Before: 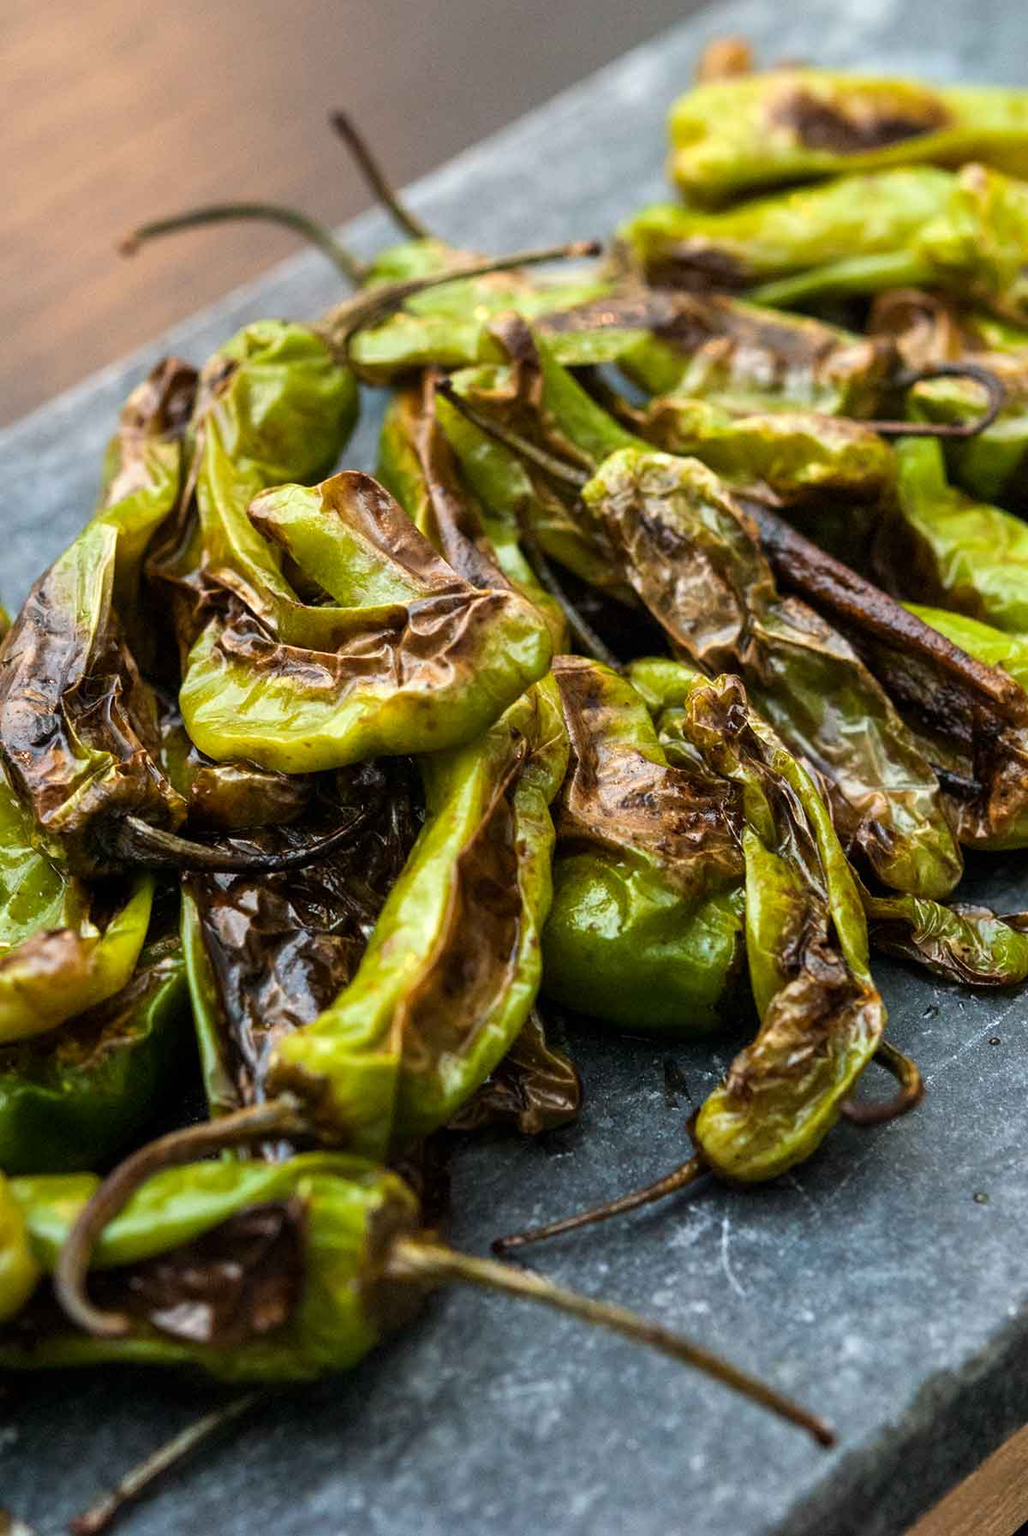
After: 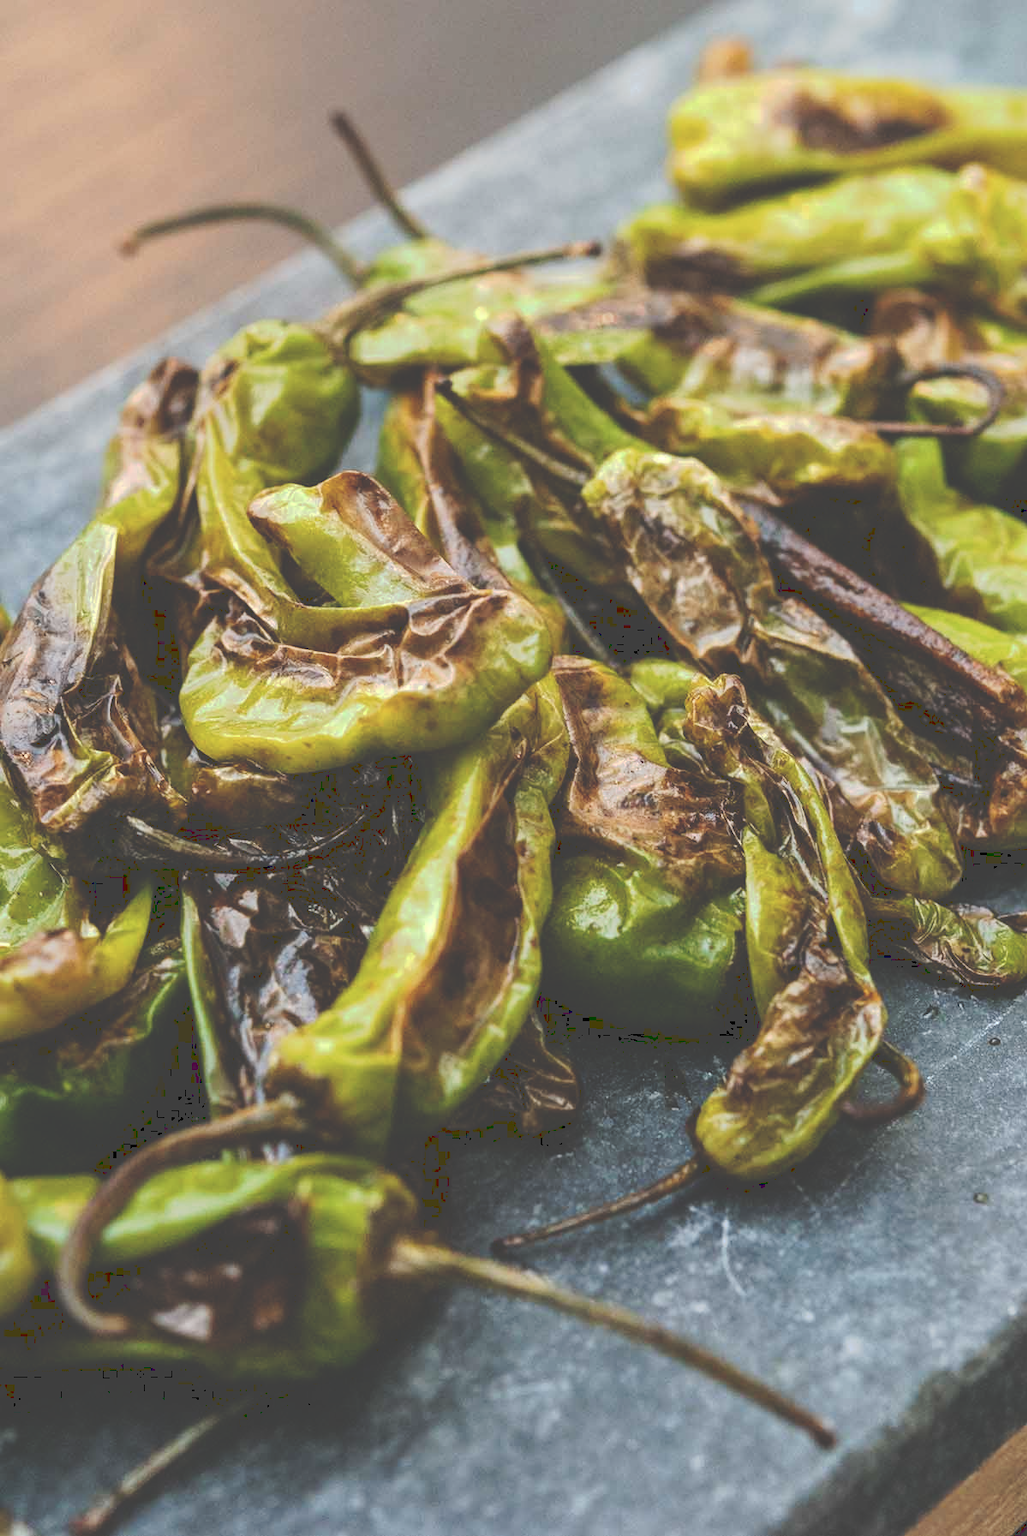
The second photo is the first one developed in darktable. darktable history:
tone curve: curves: ch0 [(0, 0) (0.003, 0.264) (0.011, 0.264) (0.025, 0.265) (0.044, 0.269) (0.069, 0.273) (0.1, 0.28) (0.136, 0.292) (0.177, 0.309) (0.224, 0.336) (0.277, 0.371) (0.335, 0.412) (0.399, 0.469) (0.468, 0.533) (0.543, 0.595) (0.623, 0.66) (0.709, 0.73) (0.801, 0.8) (0.898, 0.854) (1, 1)], preserve colors none
